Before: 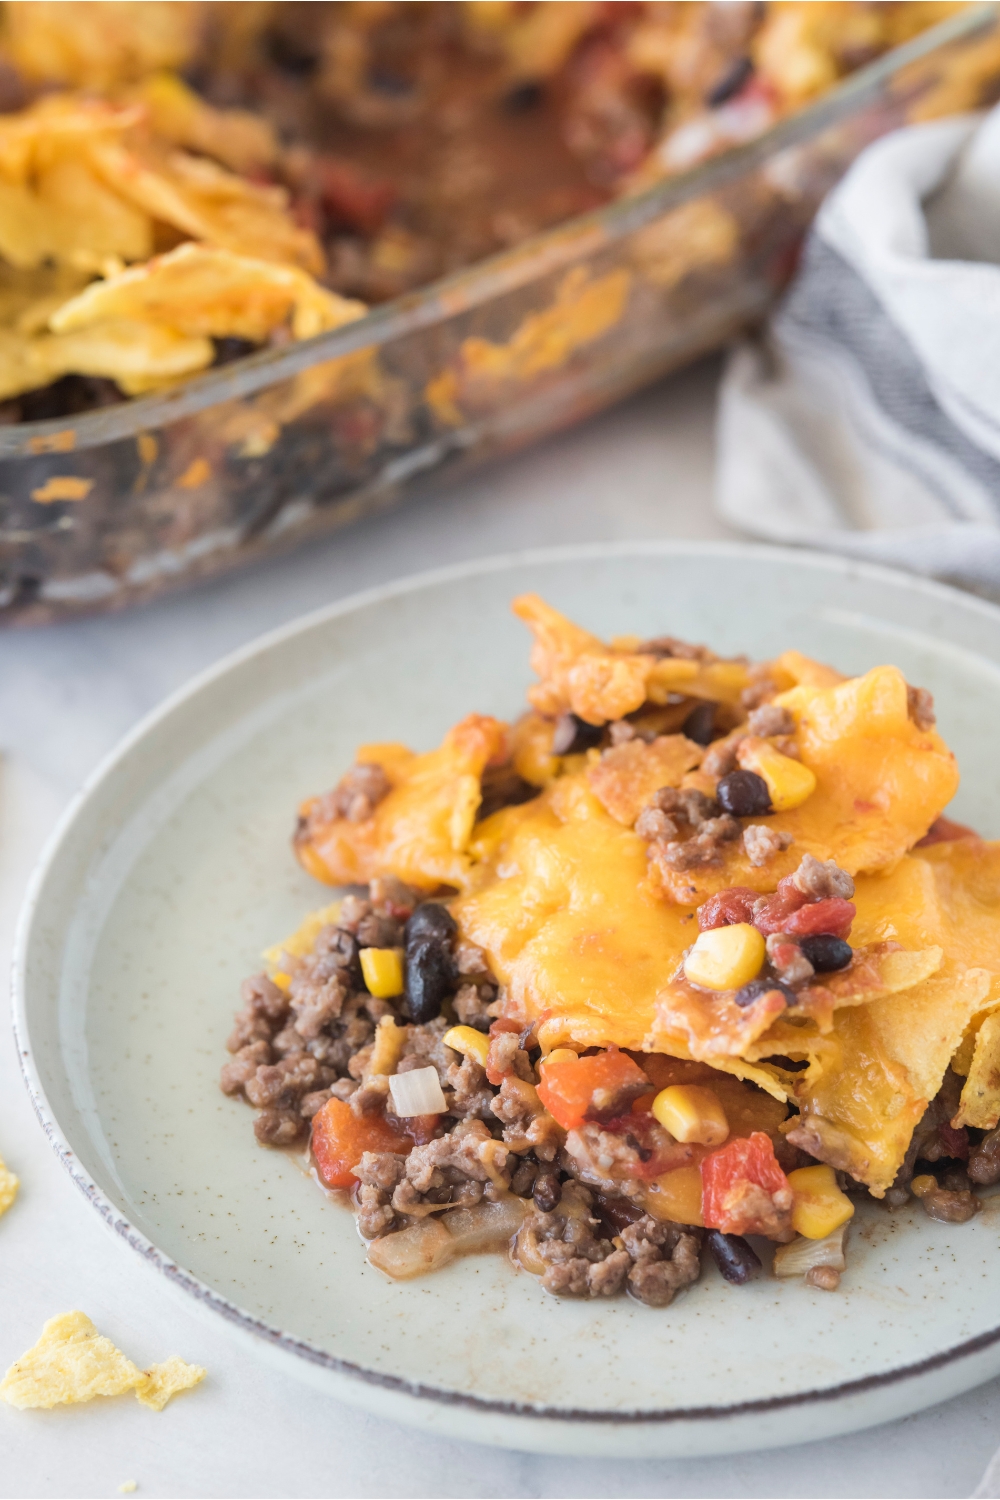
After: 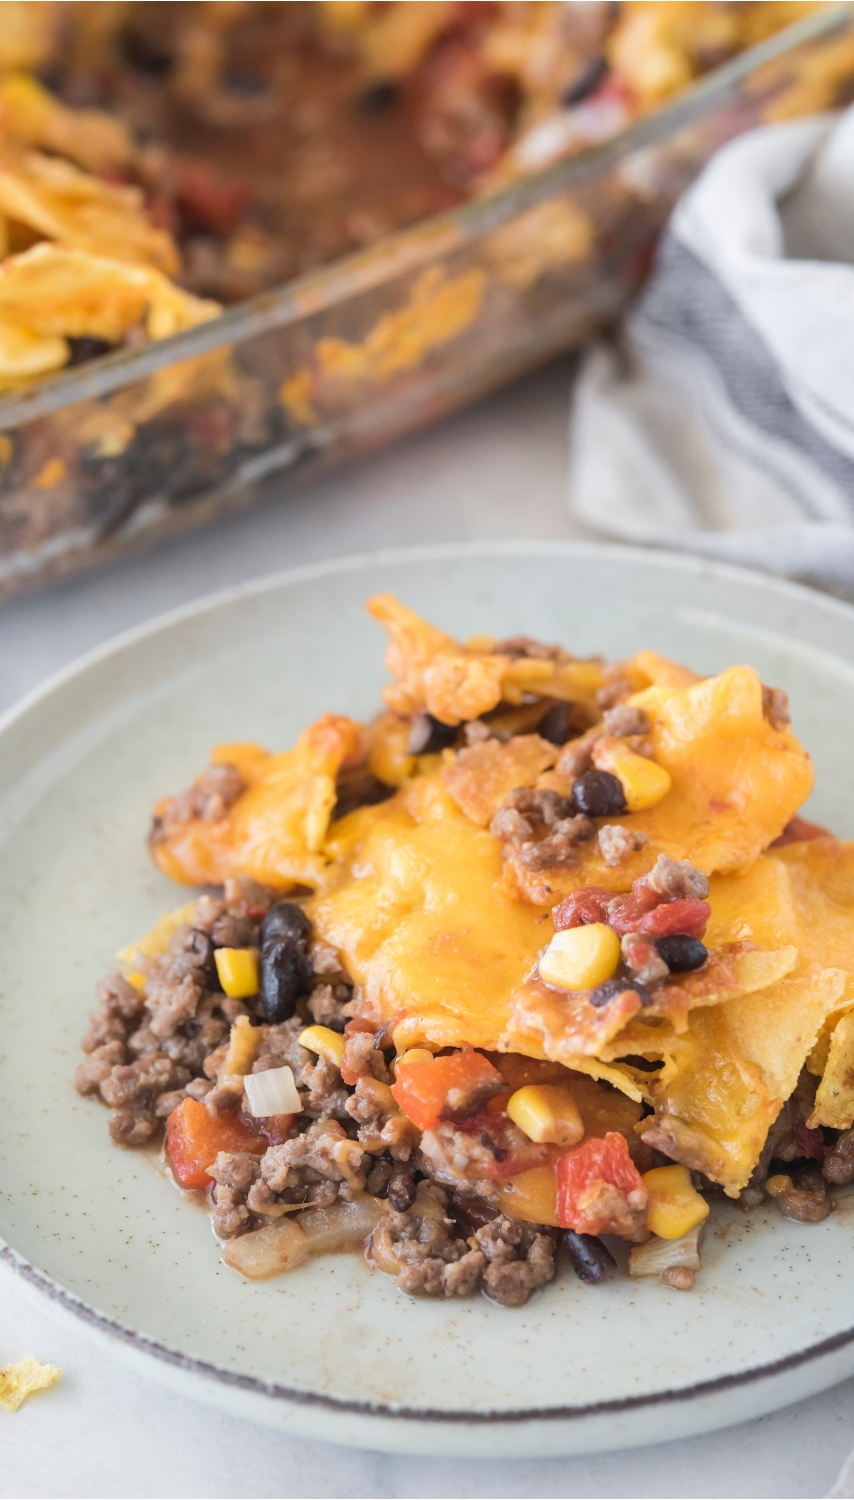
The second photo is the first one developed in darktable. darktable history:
tone equalizer: edges refinement/feathering 500, mask exposure compensation -1.57 EV, preserve details no
crop and rotate: left 14.573%
